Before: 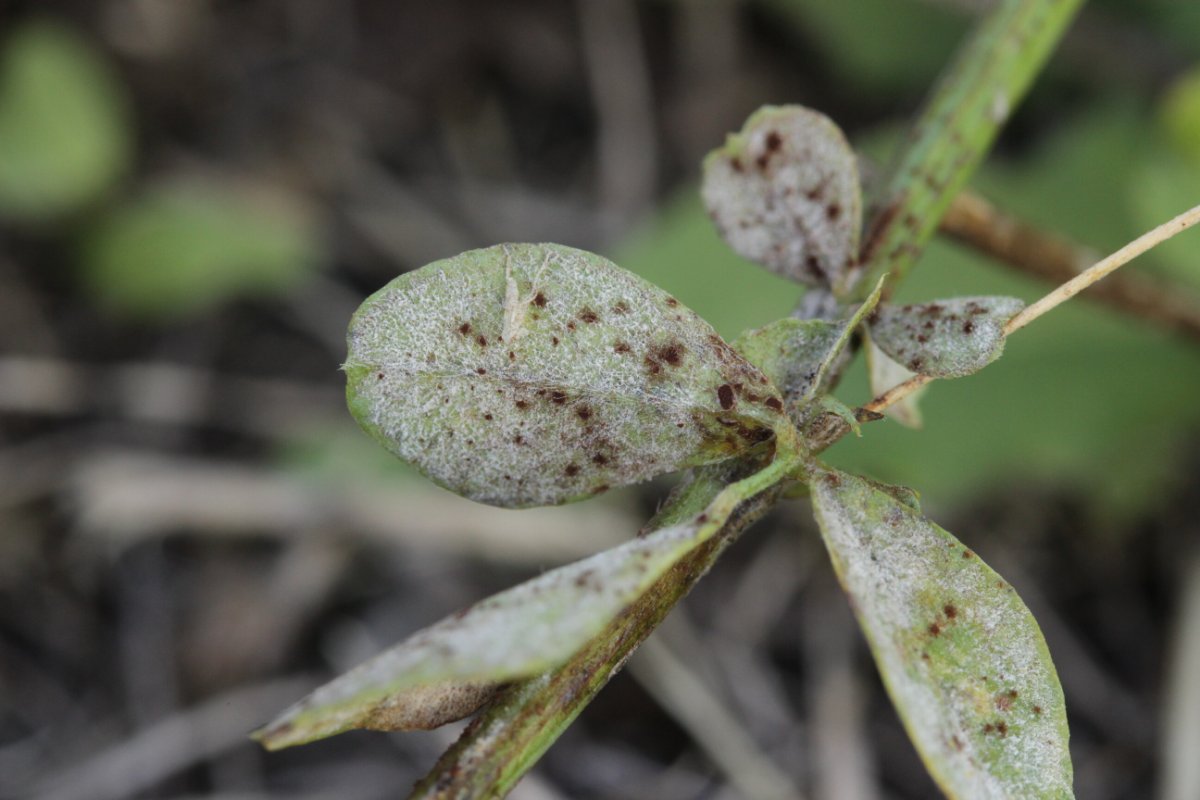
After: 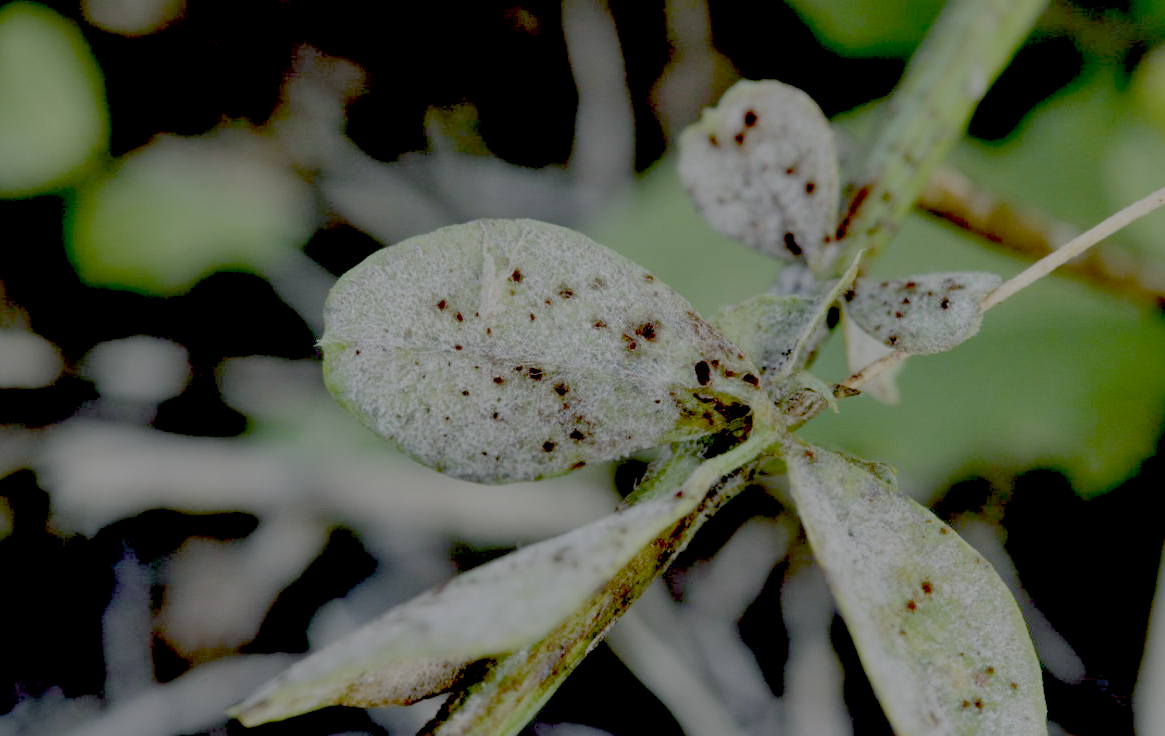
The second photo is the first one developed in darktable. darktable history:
crop: left 1.949%, top 3.065%, right 0.965%, bottom 4.899%
local contrast: mode bilateral grid, contrast 19, coarseness 50, detail 119%, midtone range 0.2
color correction: highlights b* 0.061
color balance rgb: power › luminance -7.996%, power › chroma 1.115%, power › hue 215.66°, highlights gain › chroma 0.136%, highlights gain › hue 331.21°, linear chroma grading › mid-tones 7.901%, perceptual saturation grading › global saturation 0.957%, contrast -10.622%
exposure: black level correction 0.039, exposure 0.5 EV, compensate highlight preservation false
filmic rgb: black relative exposure -13.88 EV, white relative exposure 7.97 EV, hardness 3.74, latitude 49.49%, contrast 0.505, add noise in highlights 0, preserve chrominance no, color science v3 (2019), use custom middle-gray values true, contrast in highlights soft
